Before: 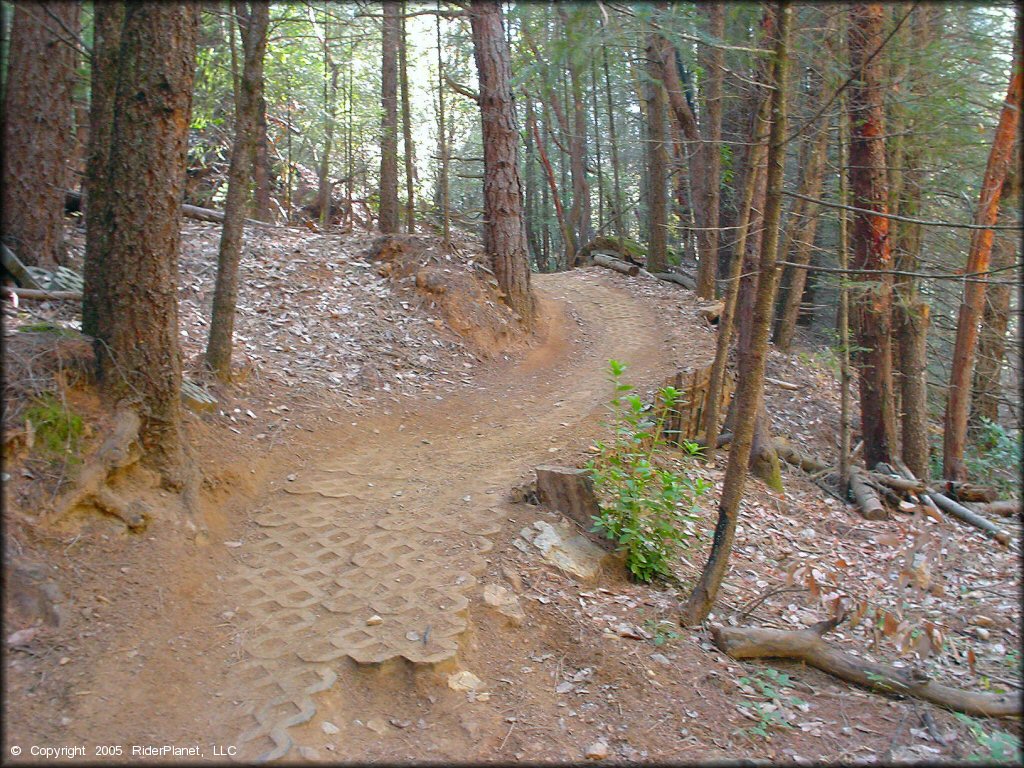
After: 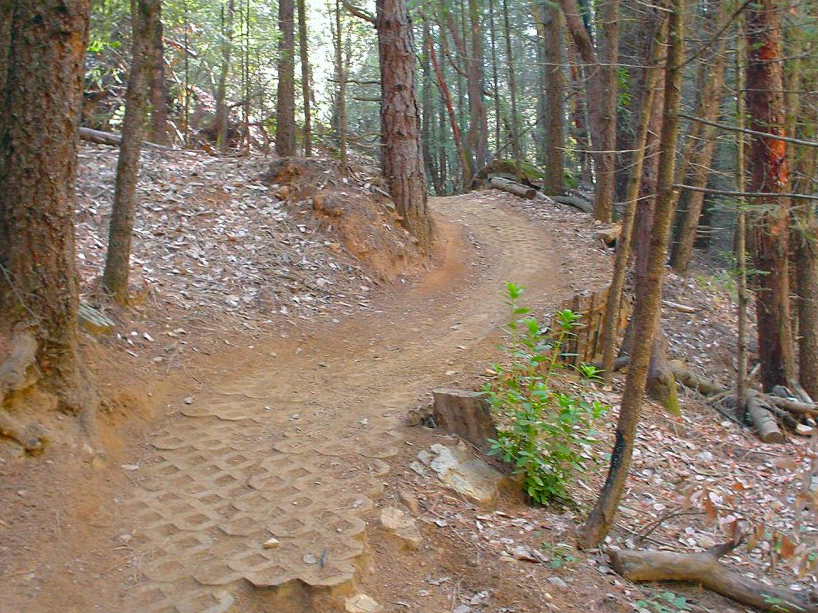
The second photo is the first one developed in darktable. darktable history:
shadows and highlights: radius 108.52, shadows 23.73, highlights -59.32, low approximation 0.01, soften with gaussian
contrast brightness saturation: contrast 0.04, saturation 0.07
crop and rotate: left 10.071%, top 10.071%, right 10.02%, bottom 10.02%
